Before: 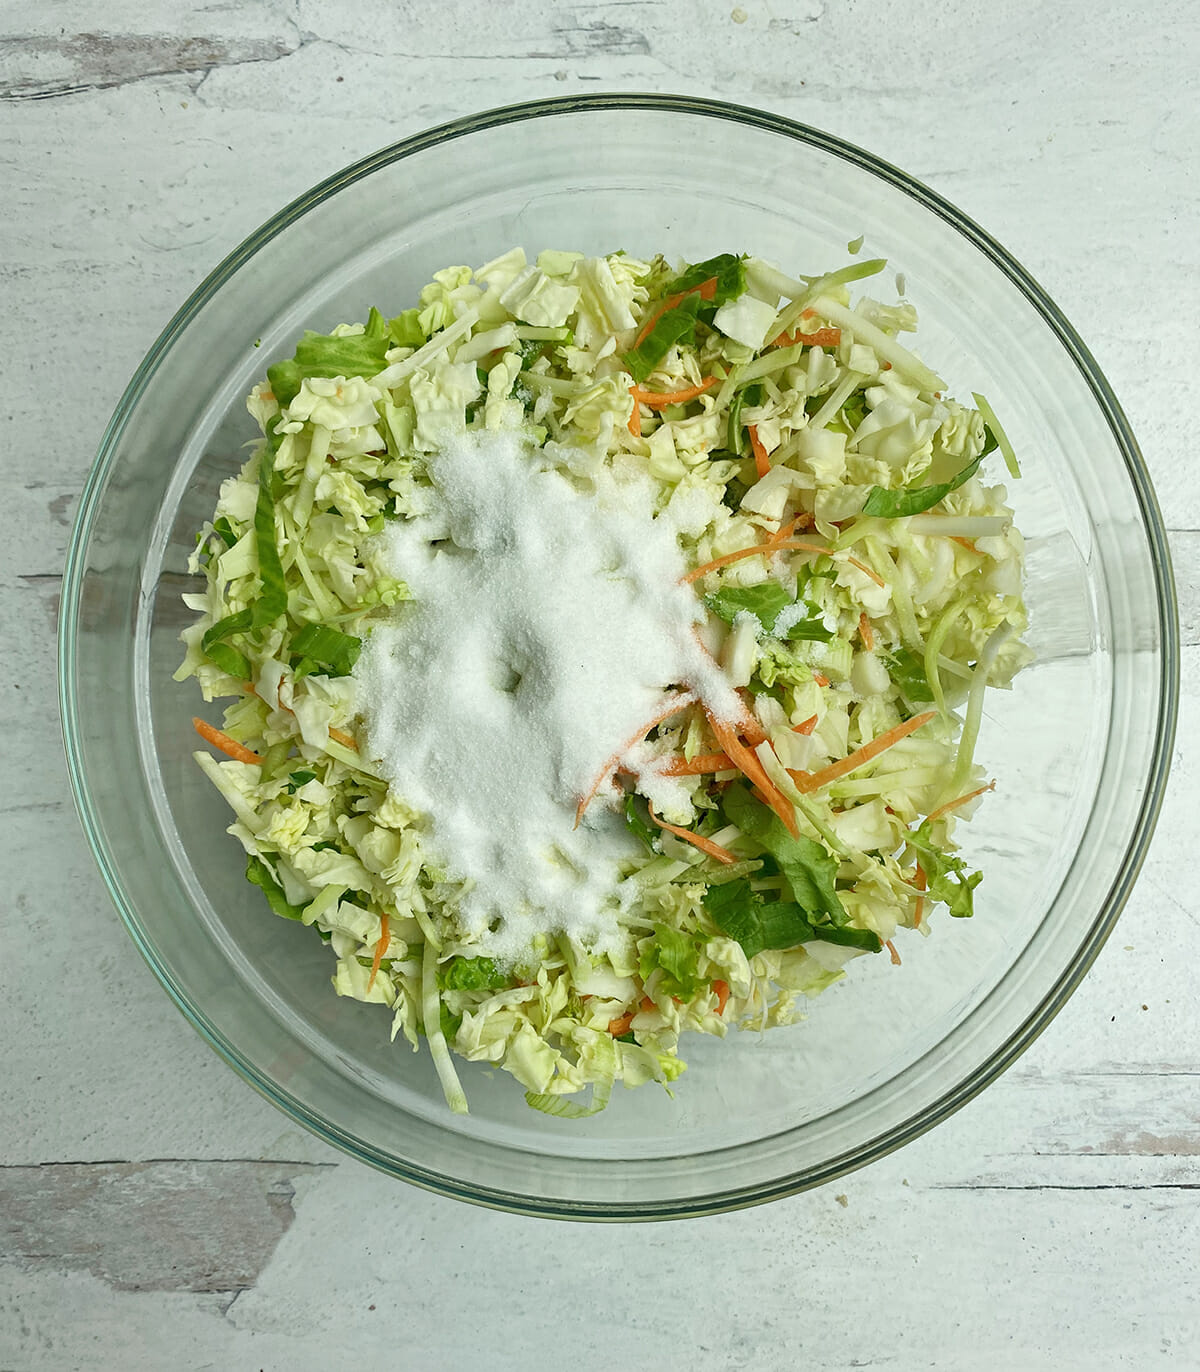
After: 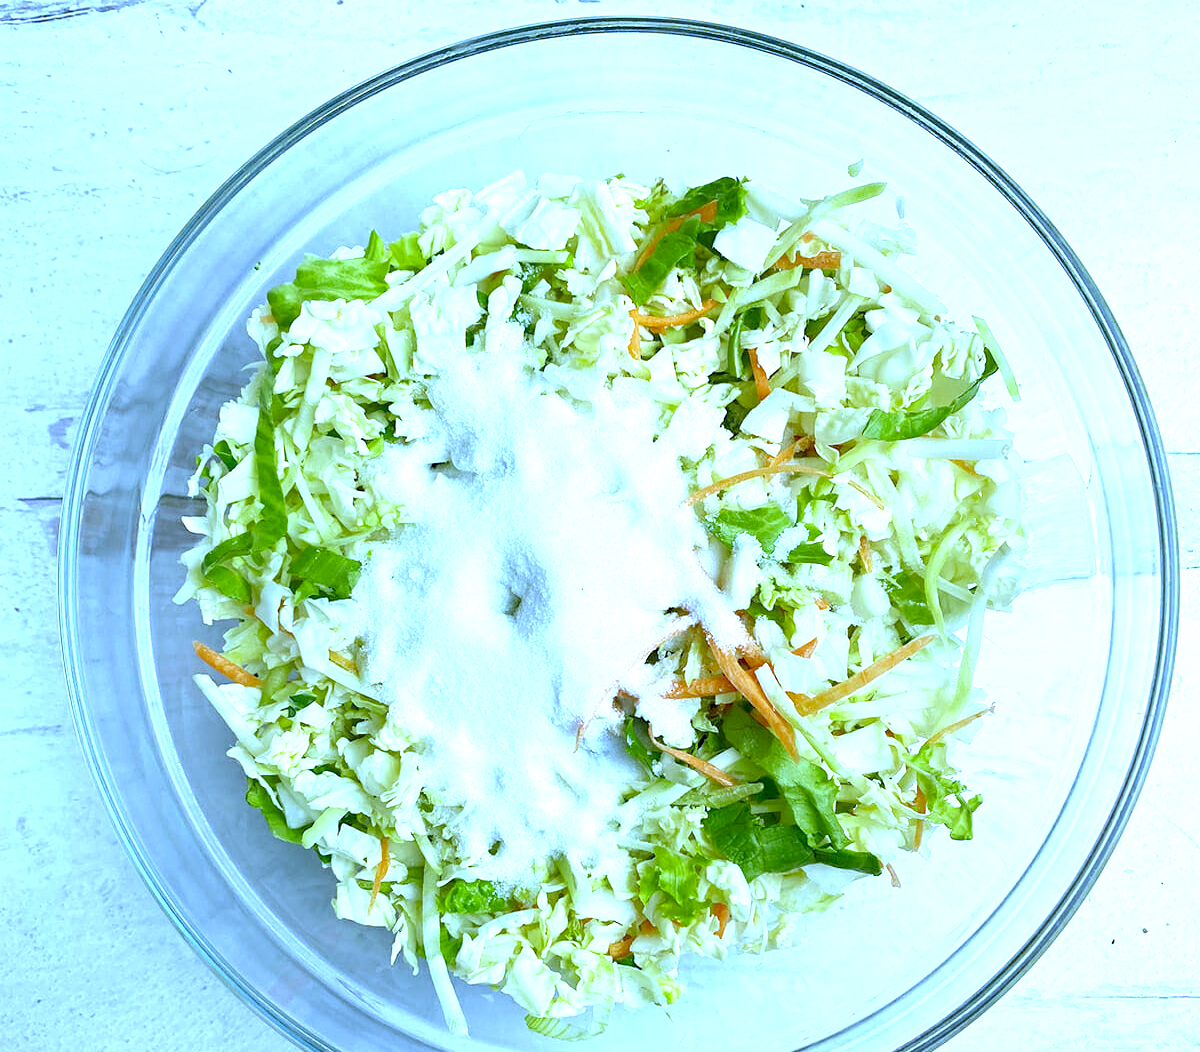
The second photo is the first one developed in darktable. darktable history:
crop: top 5.667%, bottom 17.637%
exposure: exposure 1.137 EV, compensate highlight preservation false
white balance: red 0.766, blue 1.537
